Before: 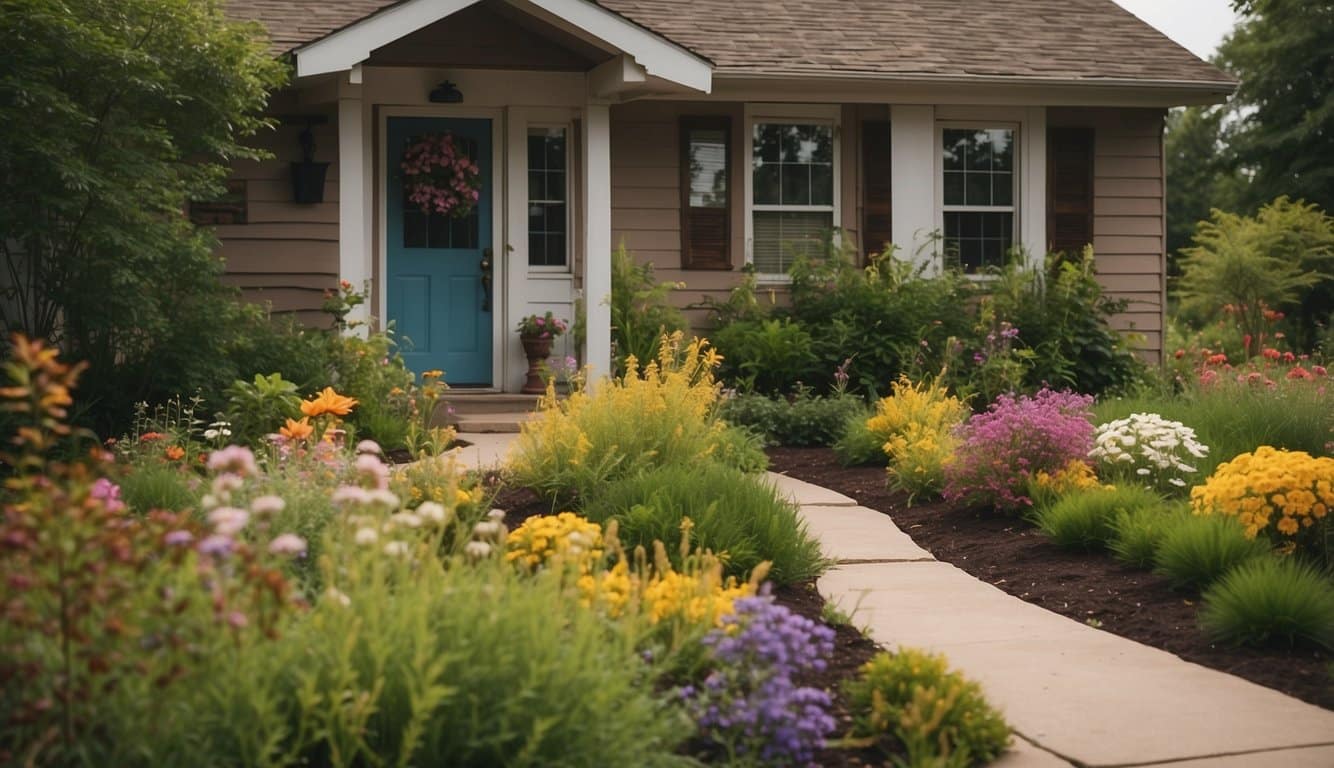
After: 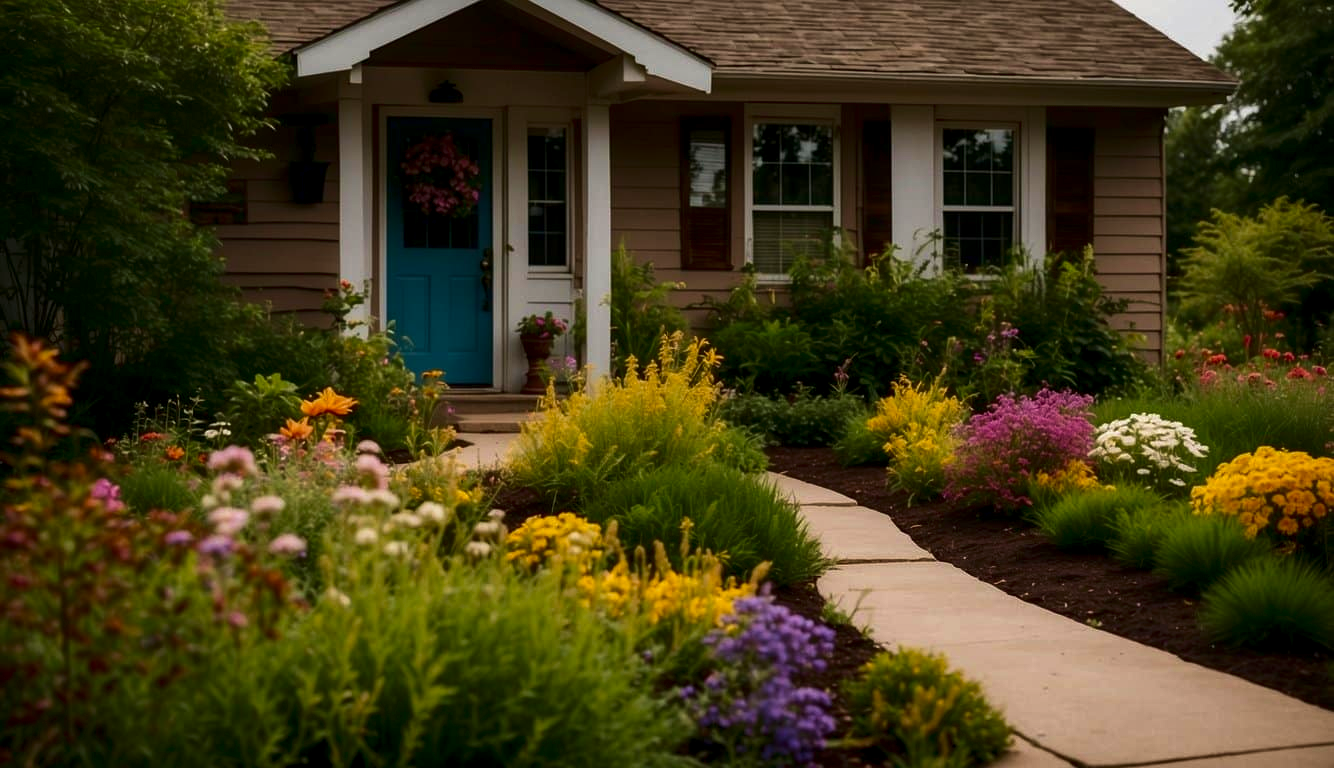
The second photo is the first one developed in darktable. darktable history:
local contrast: shadows 92%, midtone range 0.496
contrast brightness saturation: brightness -0.247, saturation 0.196
velvia: on, module defaults
